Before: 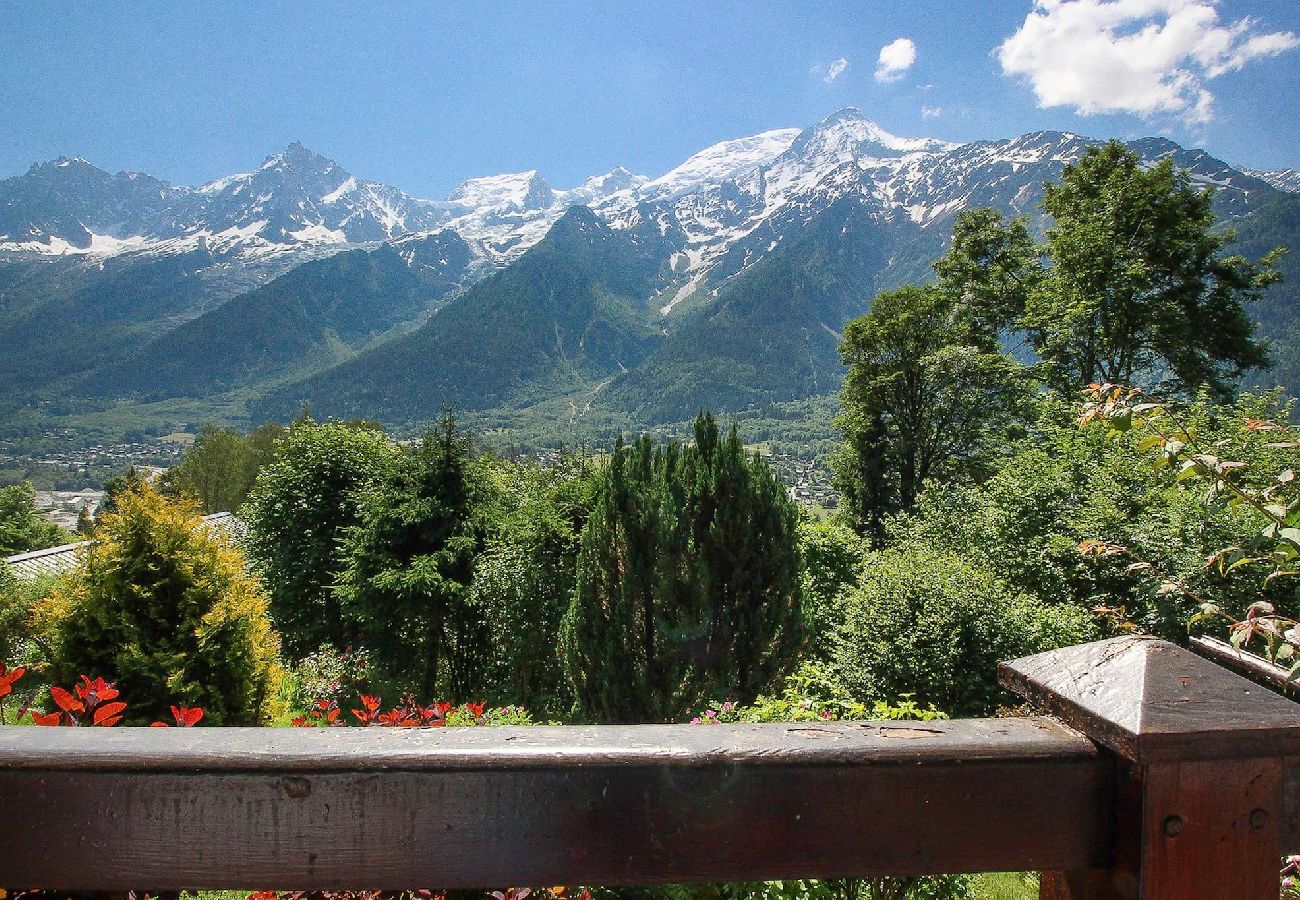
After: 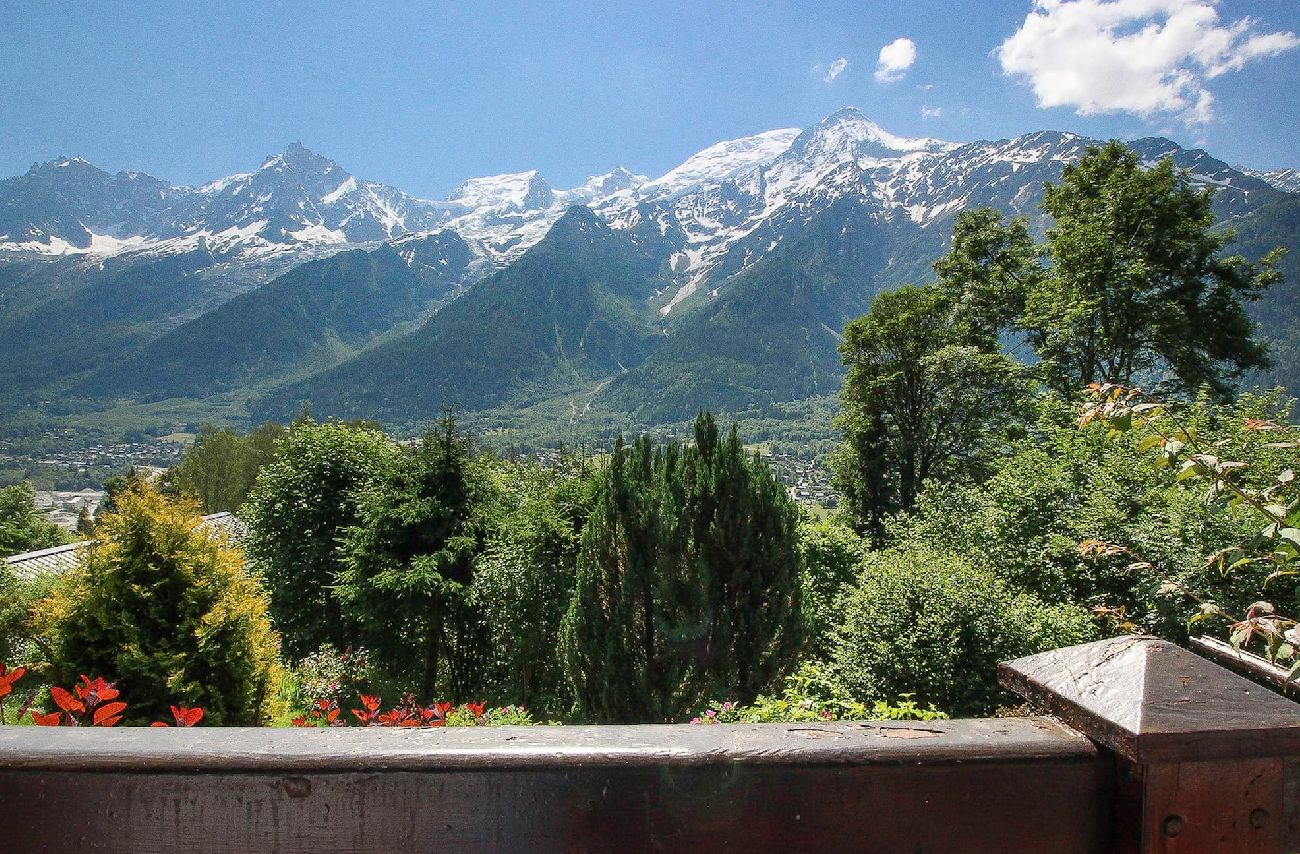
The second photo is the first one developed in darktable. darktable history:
crop and rotate: top 0%, bottom 5.097%
contrast brightness saturation: saturation -0.05
